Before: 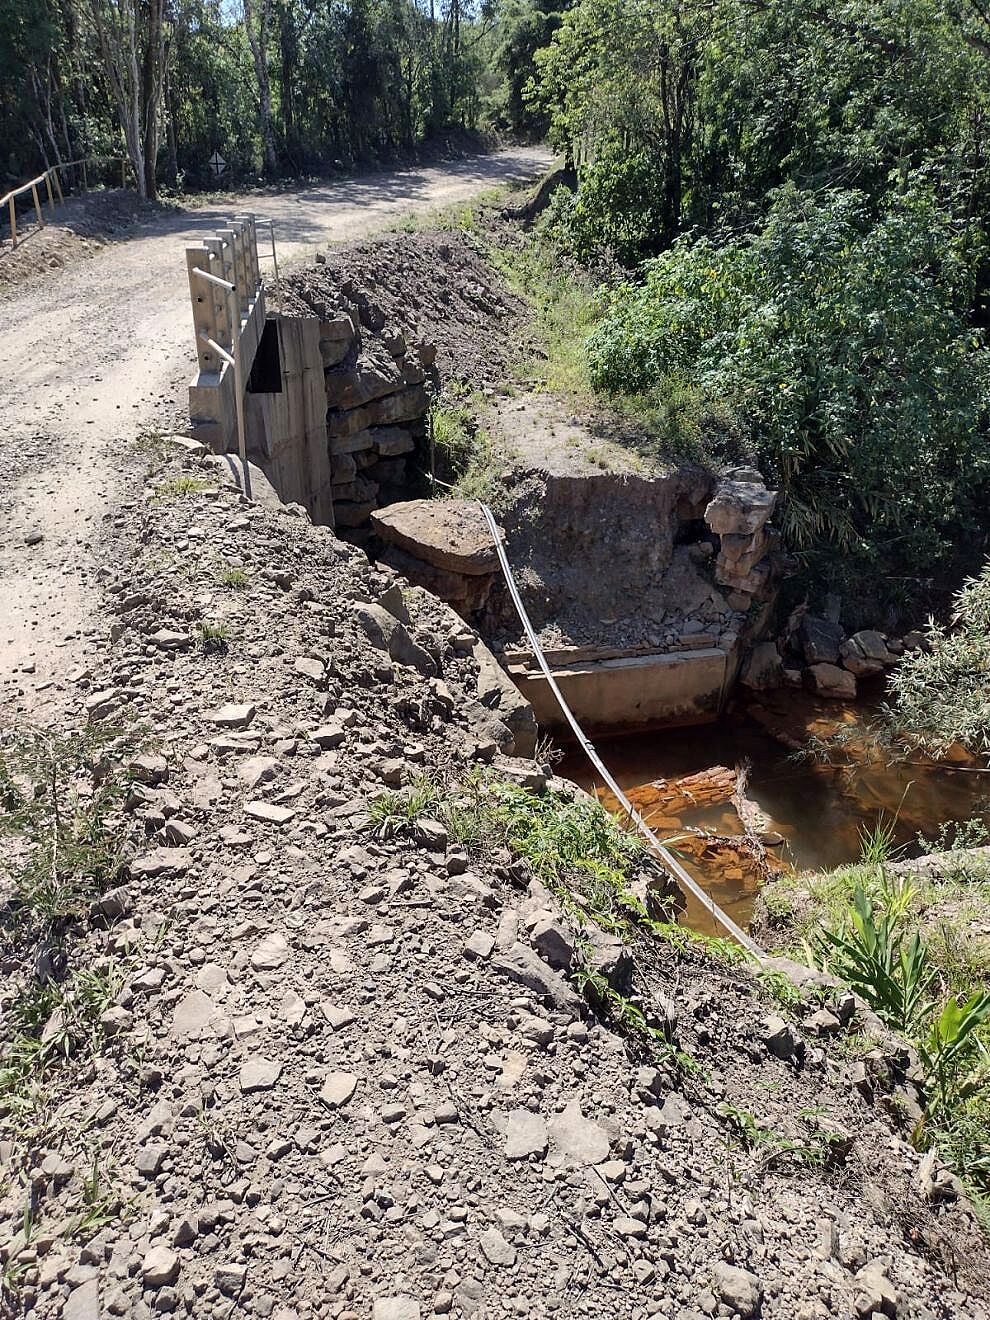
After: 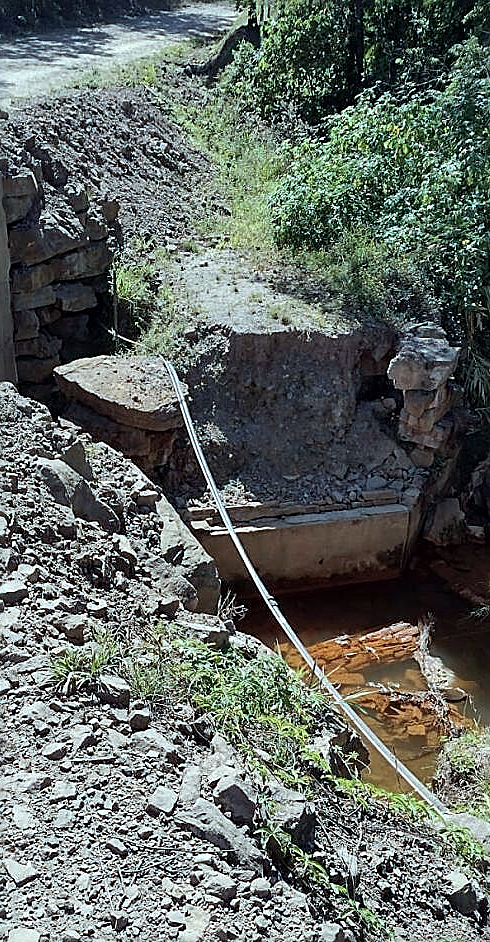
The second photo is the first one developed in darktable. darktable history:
crop: left 32.075%, top 10.976%, right 18.355%, bottom 17.596%
sharpen: on, module defaults
color correction: highlights a* -10.04, highlights b* -10.37
